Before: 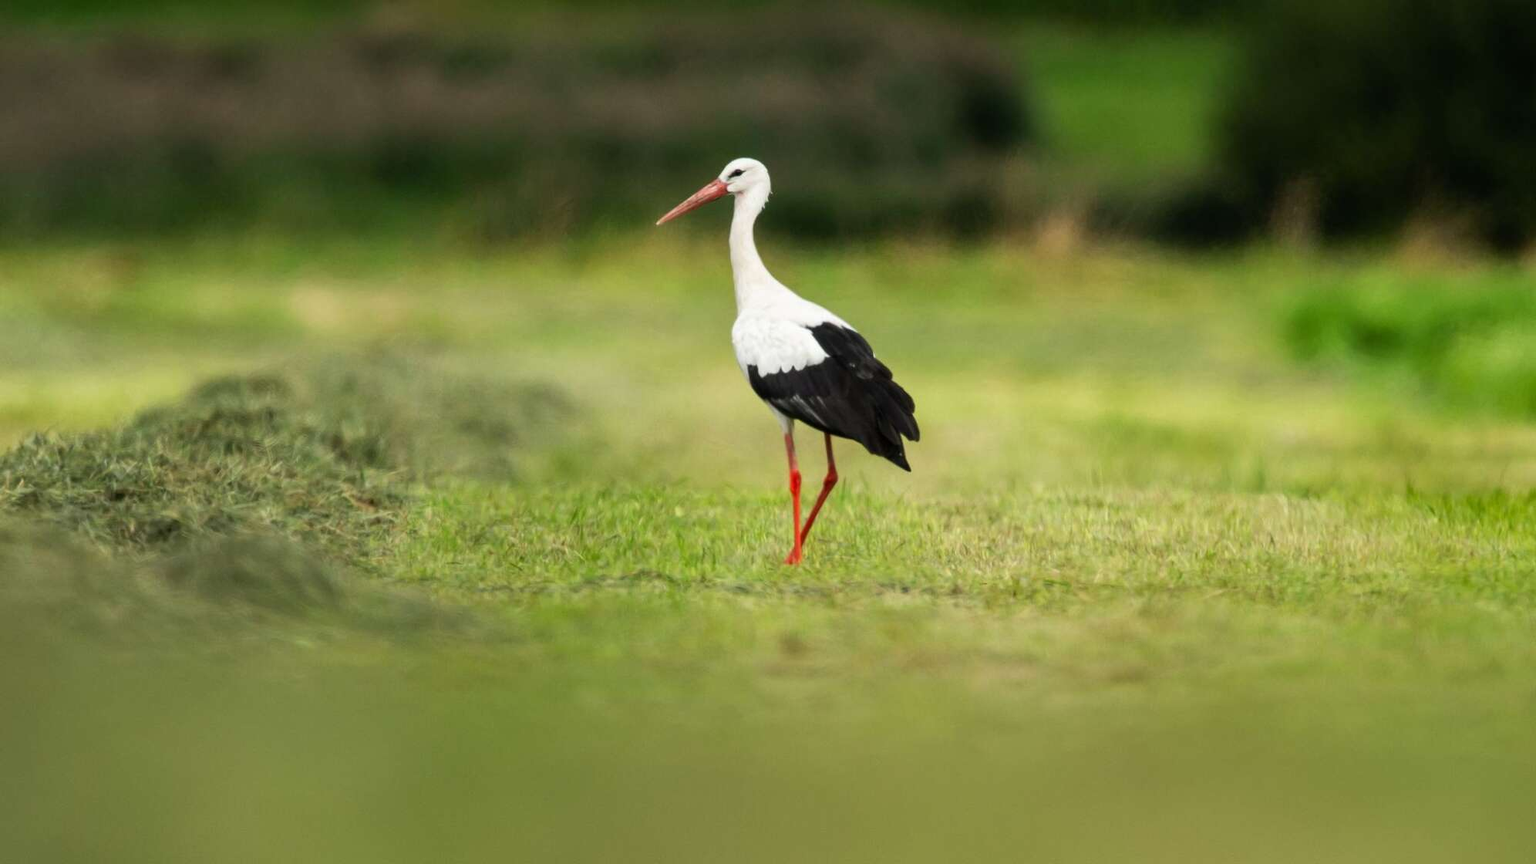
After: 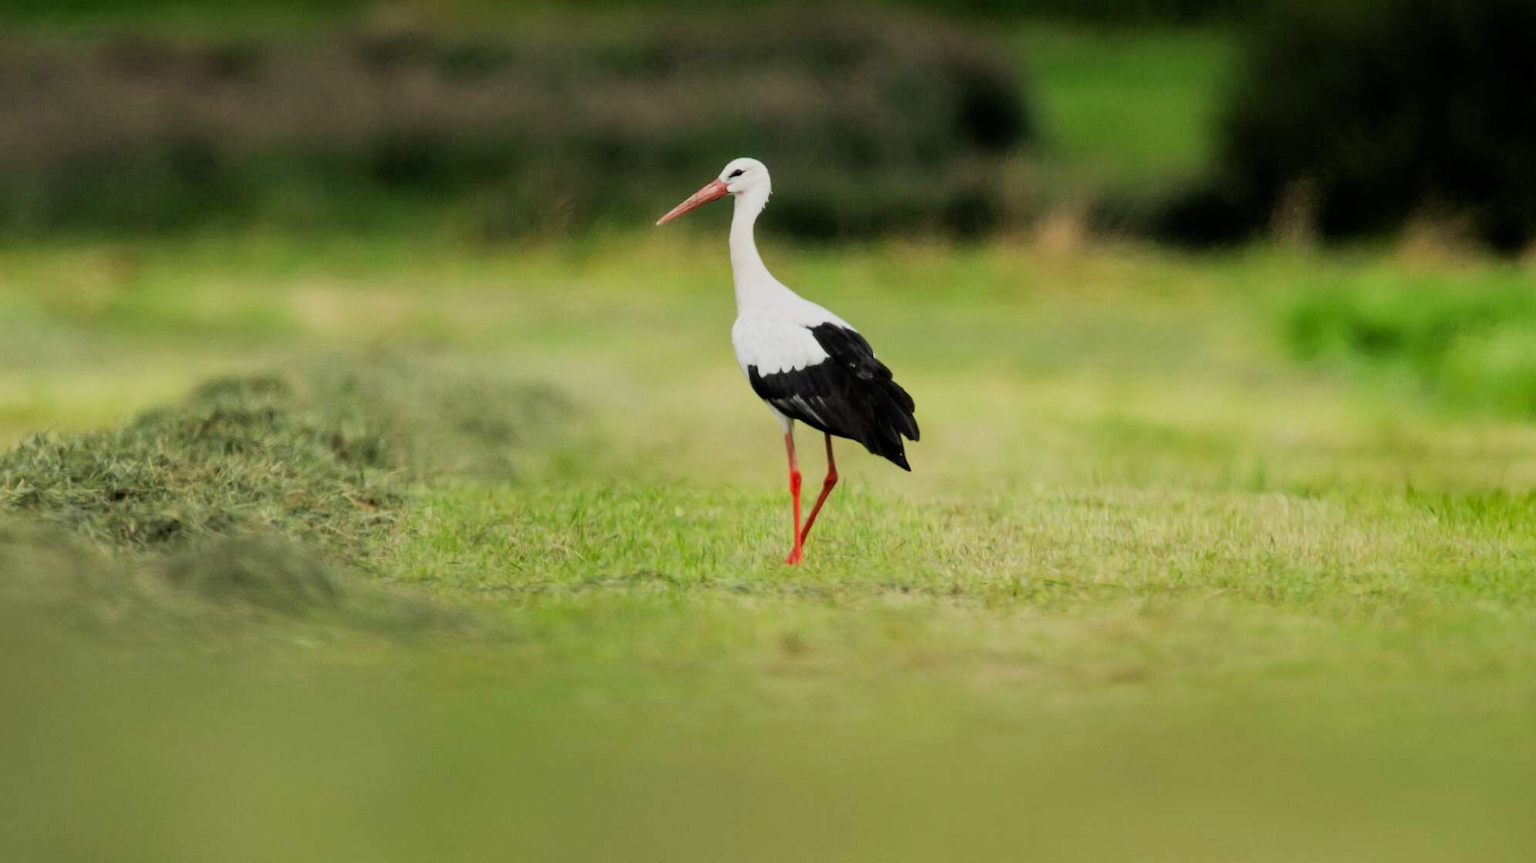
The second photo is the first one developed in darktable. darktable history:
exposure: exposure 0.202 EV, compensate highlight preservation false
filmic rgb: black relative exposure -7.65 EV, white relative exposure 4.56 EV, threshold 2.98 EV, hardness 3.61, enable highlight reconstruction true
